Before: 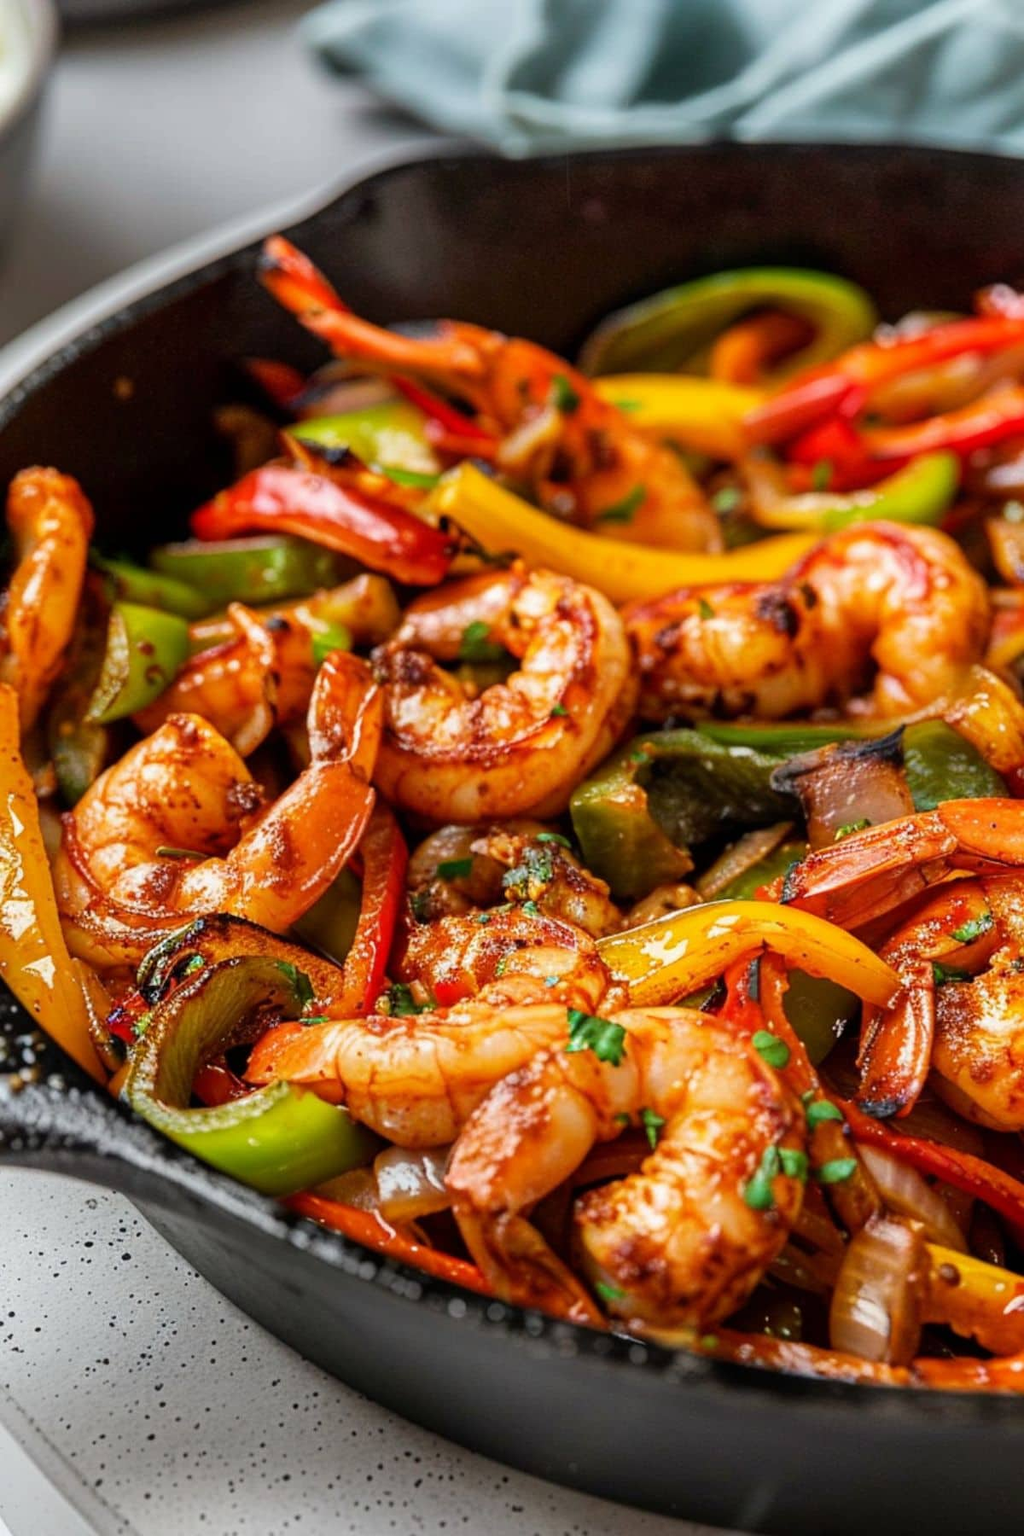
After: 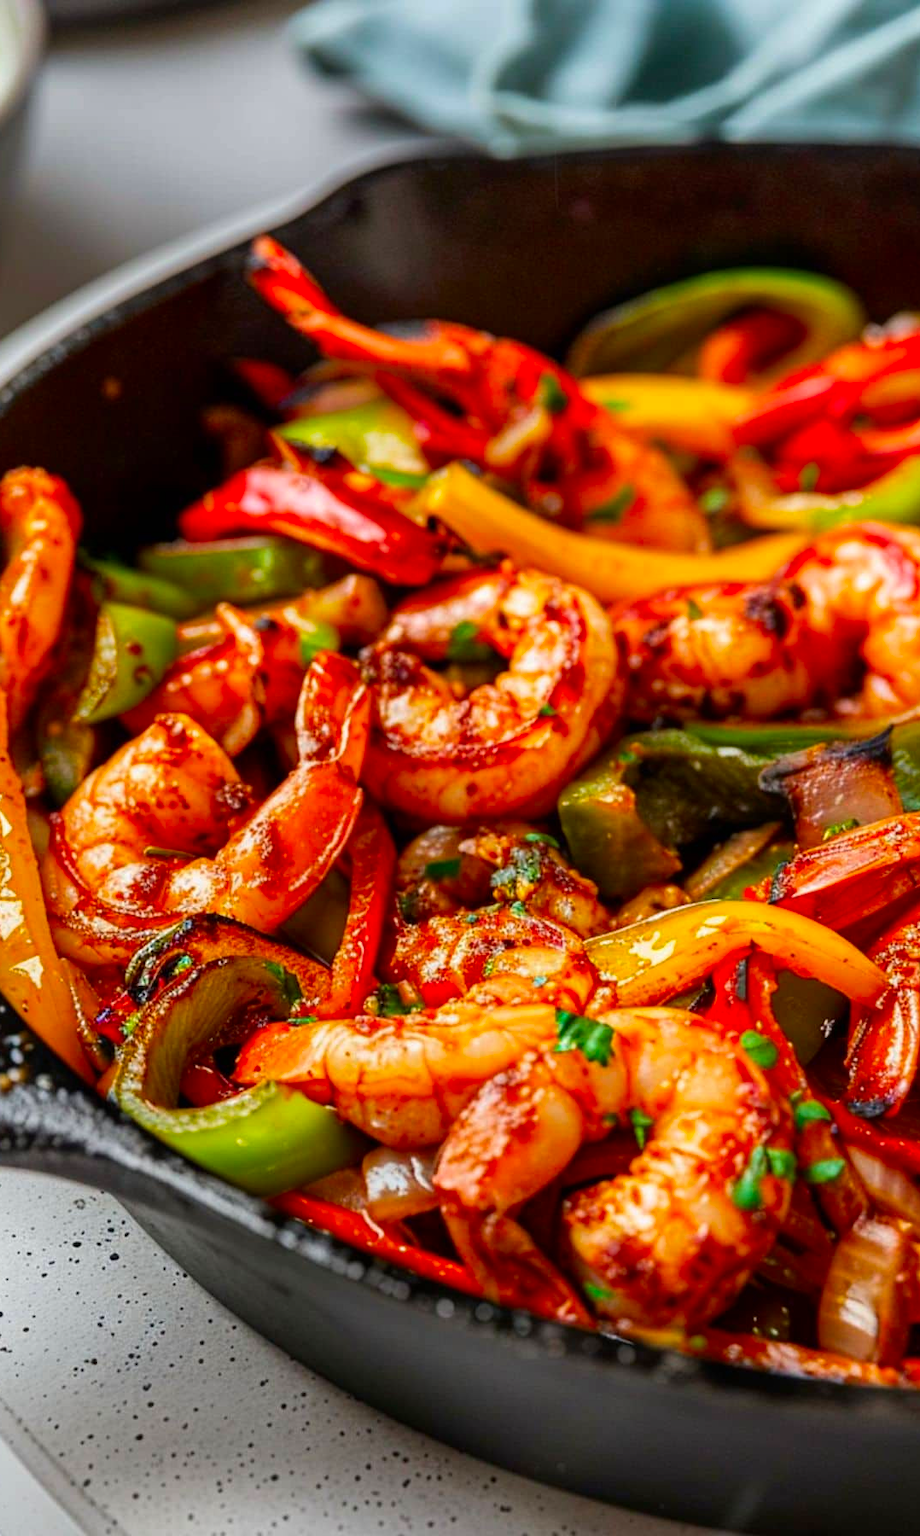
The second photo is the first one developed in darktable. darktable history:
crop and rotate: left 1.237%, right 8.788%
contrast brightness saturation: brightness -0.028, saturation 0.356
